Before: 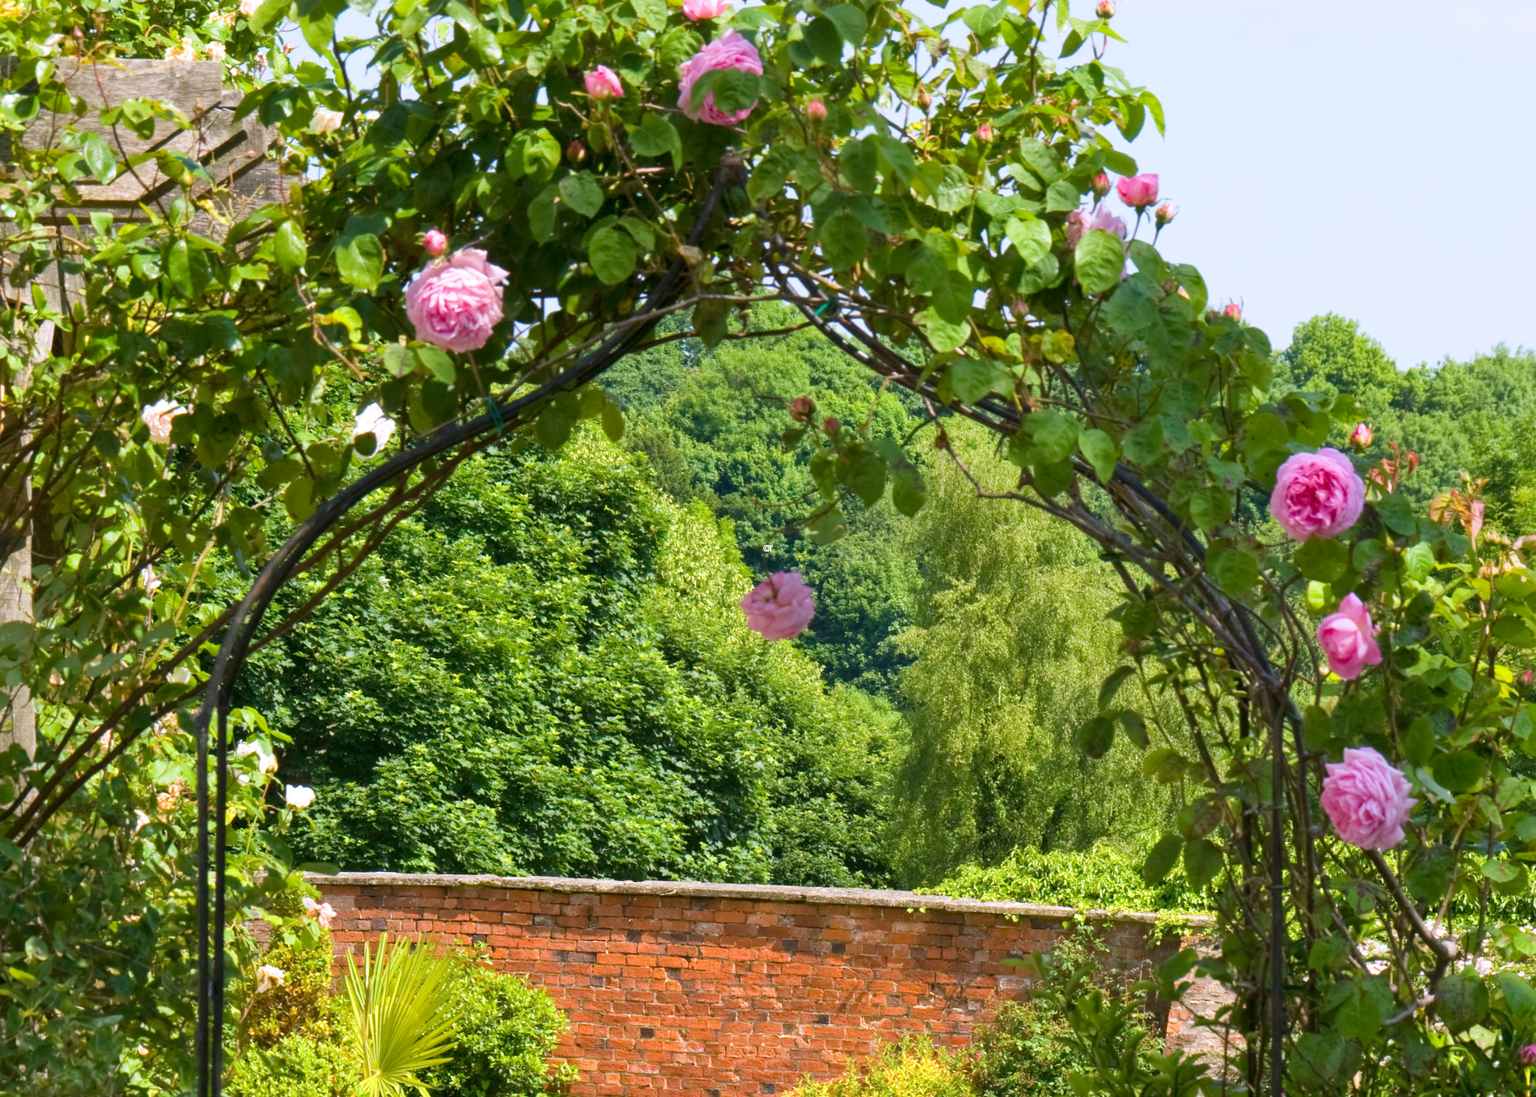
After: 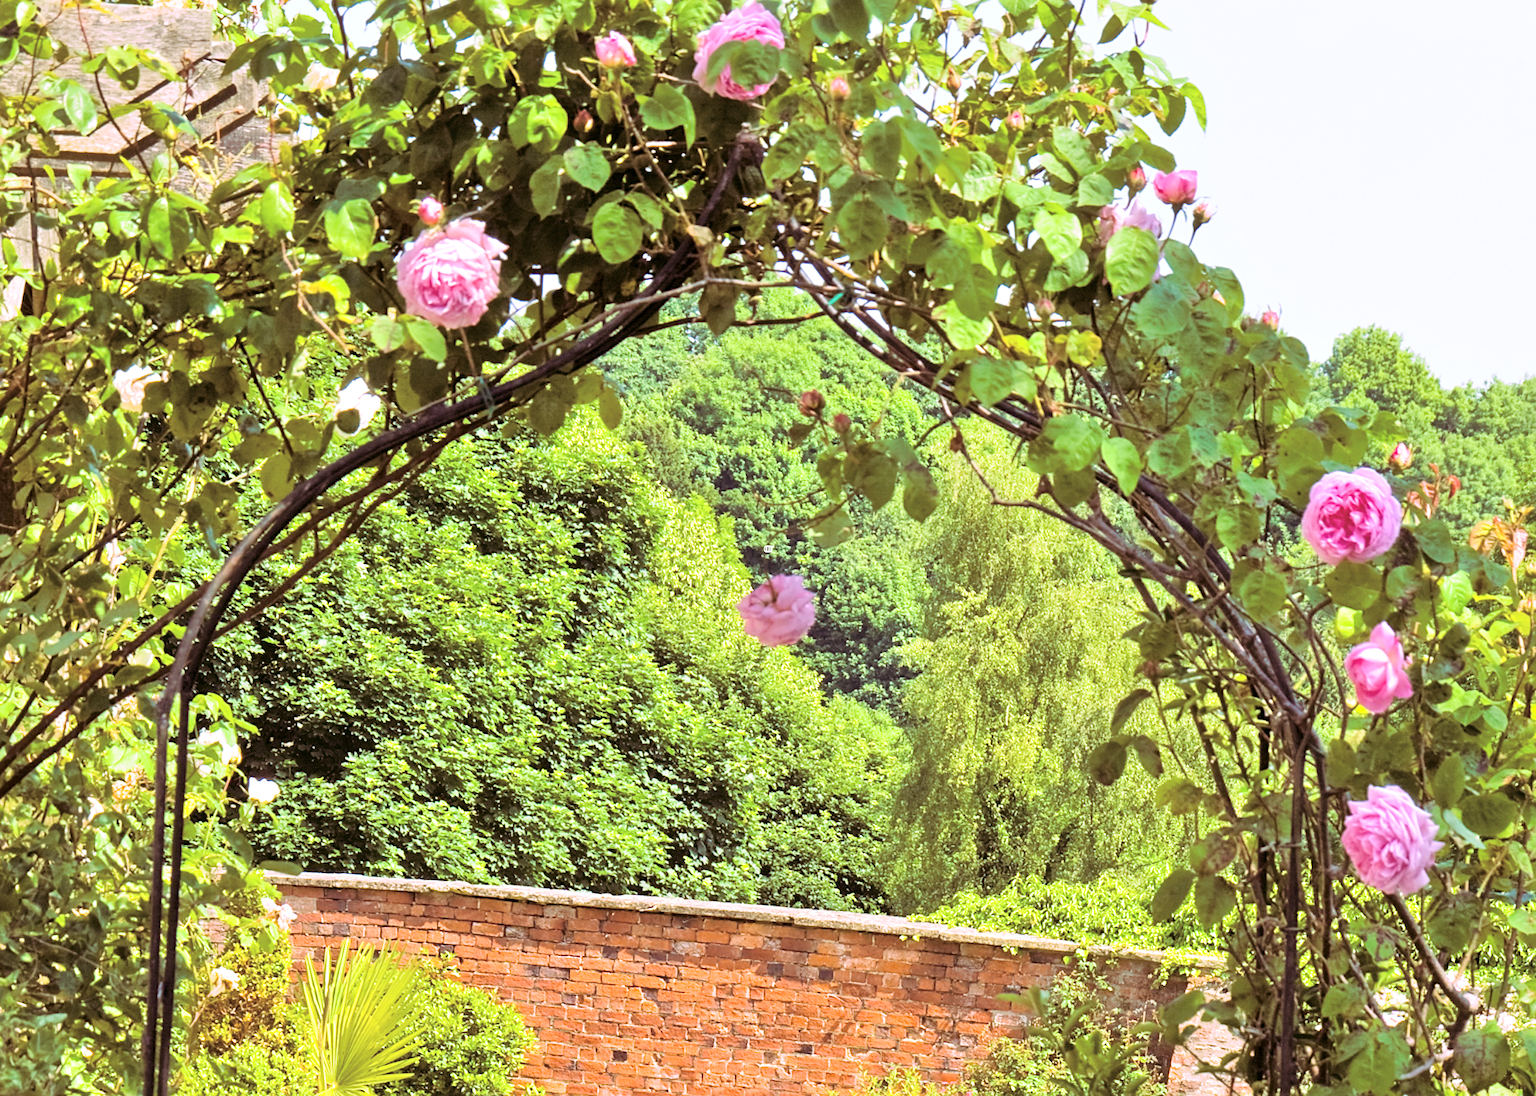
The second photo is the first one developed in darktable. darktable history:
split-toning: highlights › hue 298.8°, highlights › saturation 0.73, compress 41.76%
tone equalizer: -7 EV 0.15 EV, -6 EV 0.6 EV, -5 EV 1.15 EV, -4 EV 1.33 EV, -3 EV 1.15 EV, -2 EV 0.6 EV, -1 EV 0.15 EV, mask exposure compensation -0.5 EV
contrast brightness saturation: contrast 0.24, brightness 0.09
sharpen: on, module defaults
crop and rotate: angle -2.38°
